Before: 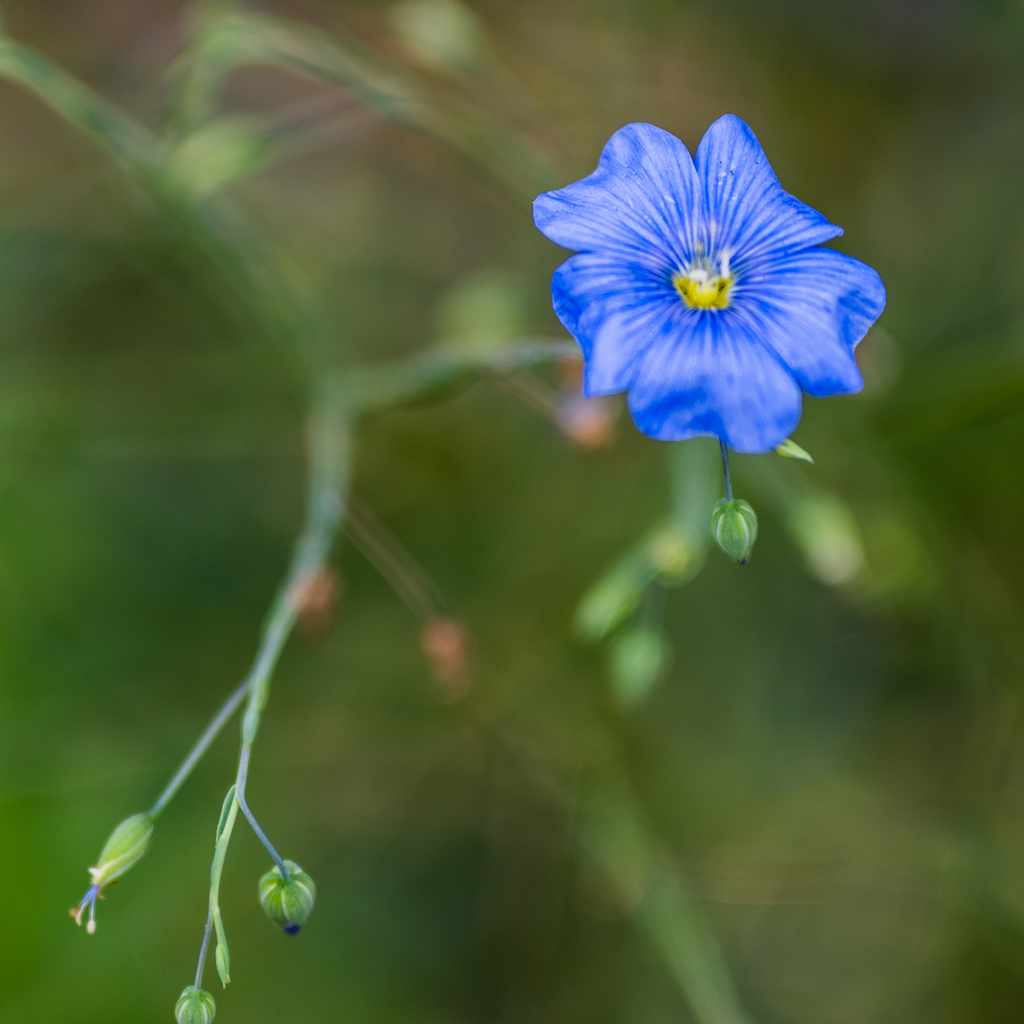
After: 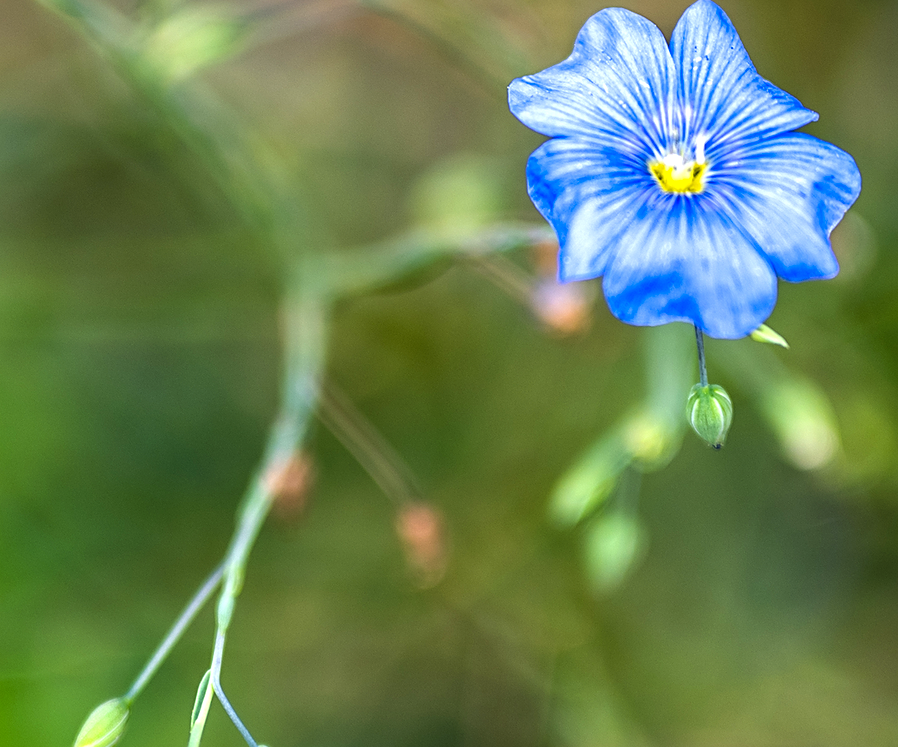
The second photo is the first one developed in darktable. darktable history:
exposure: black level correction 0, exposure 0.7 EV, compensate exposure bias true, compensate highlight preservation false
sharpen: on, module defaults
color balance rgb: shadows lift › luminance -10.059%, perceptual saturation grading › global saturation 0.029%, perceptual brilliance grading › highlights 9.458%, perceptual brilliance grading › mid-tones 5.257%
crop and rotate: left 2.47%, top 11.232%, right 9.741%, bottom 15.733%
